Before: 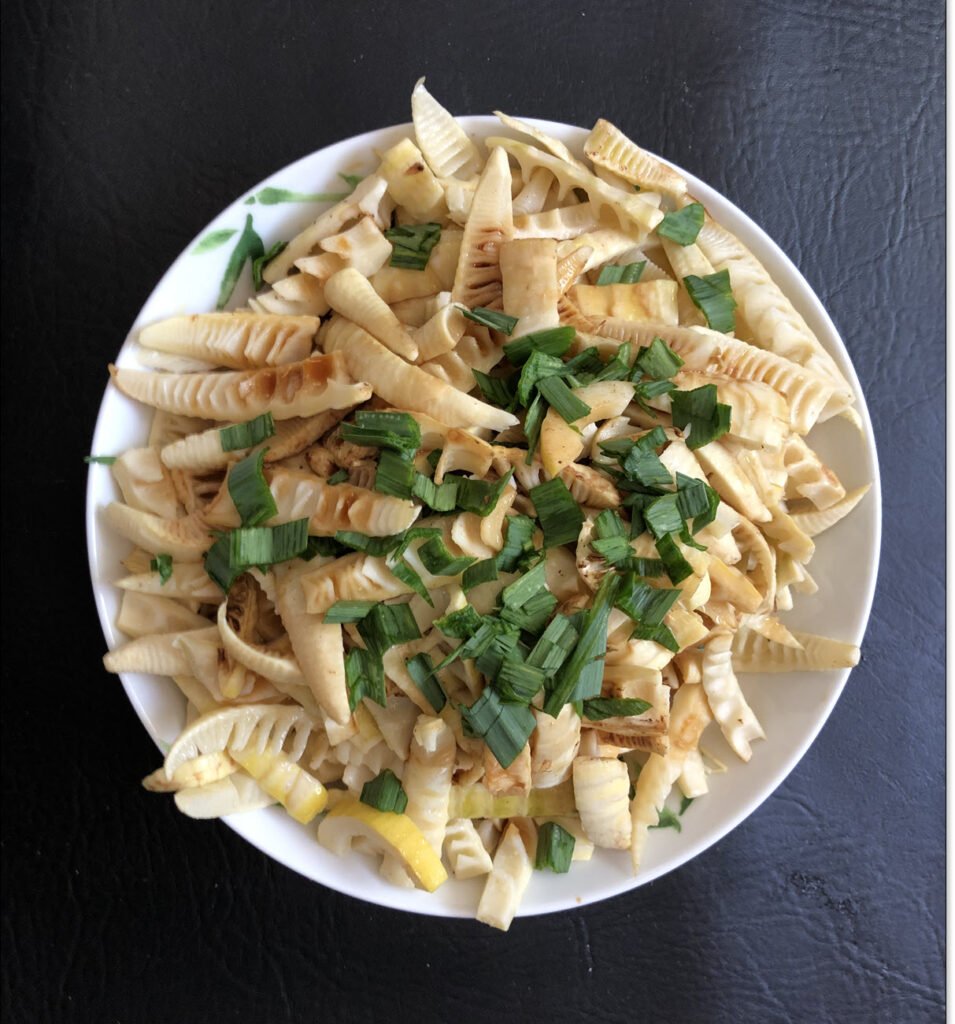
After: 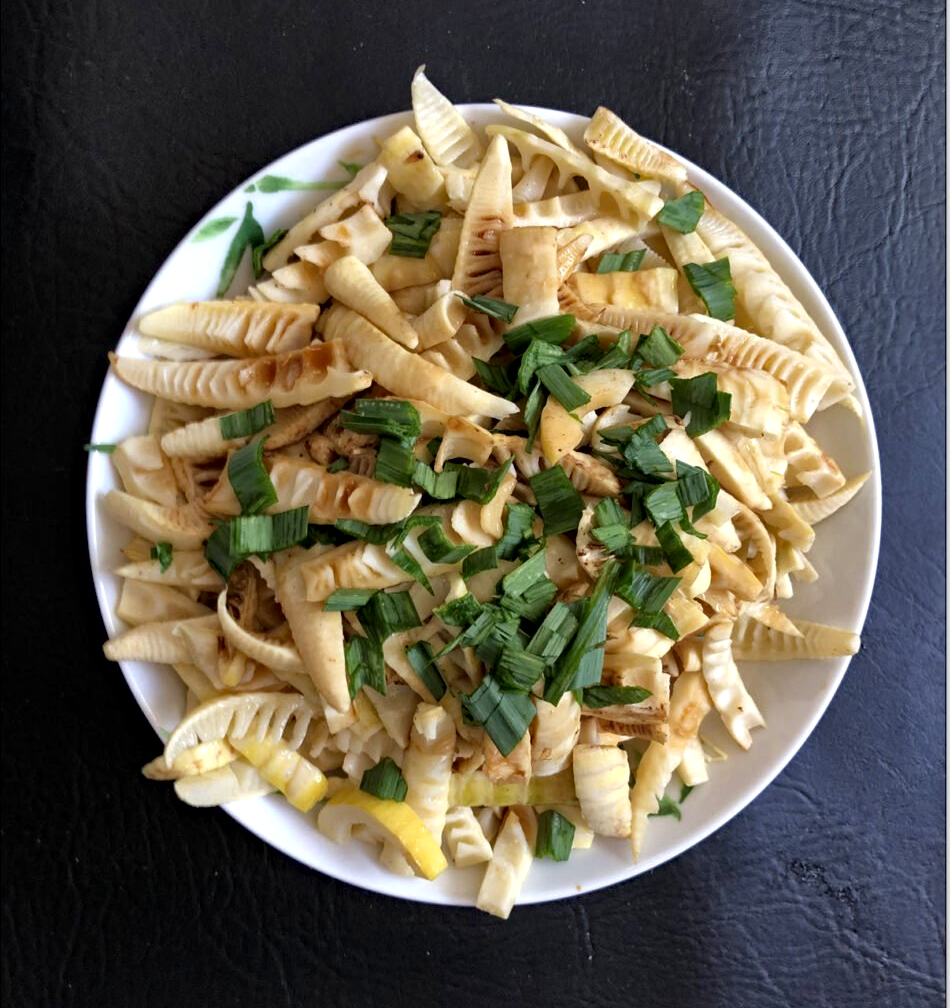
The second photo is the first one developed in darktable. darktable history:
crop: top 1.184%, right 0.116%
local contrast: mode bilateral grid, contrast 21, coarseness 50, detail 144%, midtone range 0.2
haze removal: strength 0.287, distance 0.248, compatibility mode true, adaptive false
